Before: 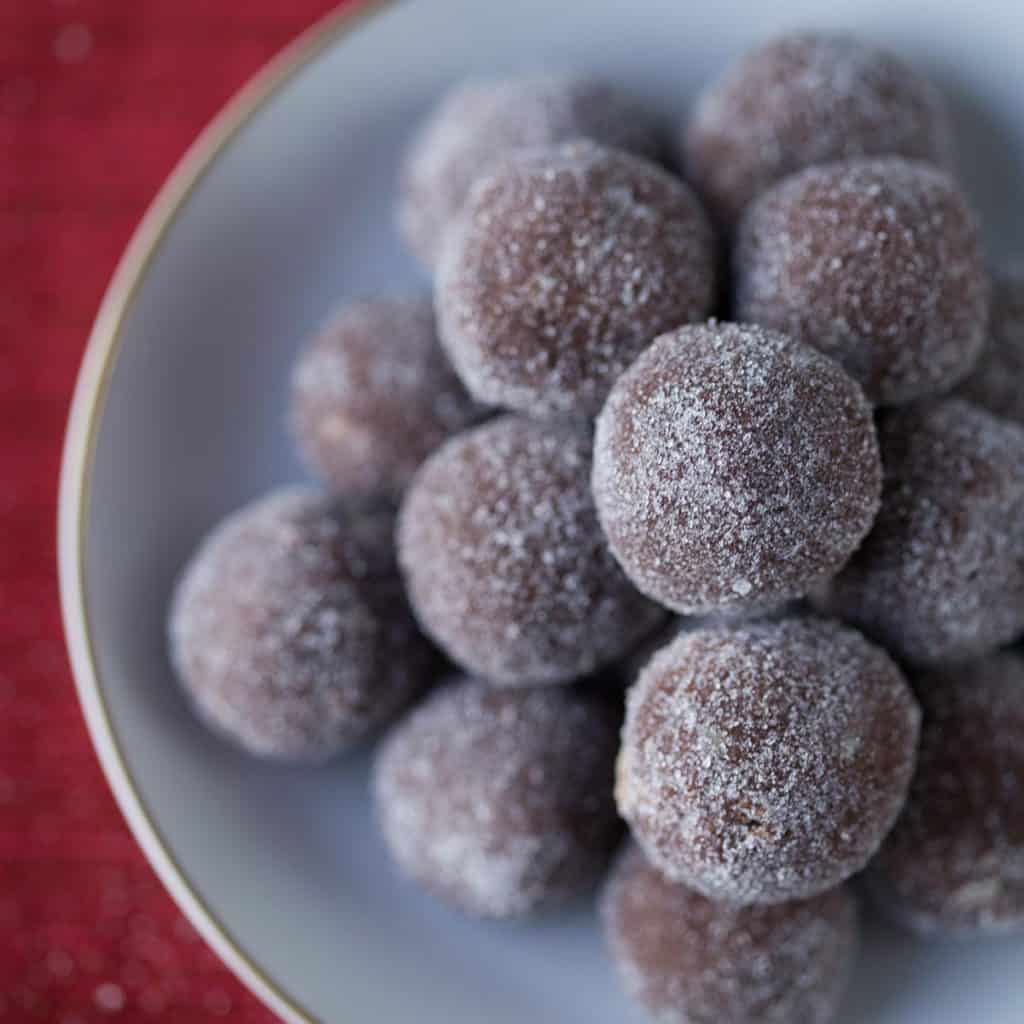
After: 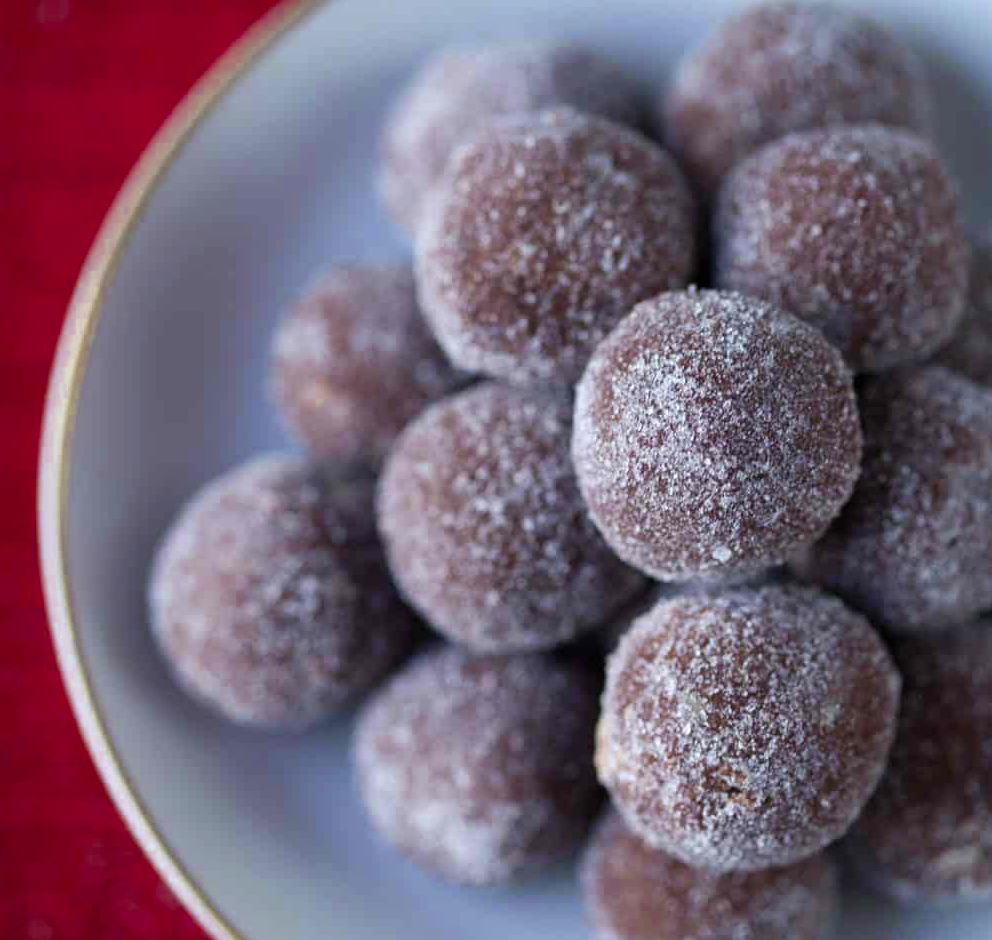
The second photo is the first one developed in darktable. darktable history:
crop: left 1.964%, top 3.251%, right 1.122%, bottom 4.933%
levels: levels [0, 0.476, 0.951]
color zones: curves: ch0 [(0.004, 0.305) (0.261, 0.623) (0.389, 0.399) (0.708, 0.571) (0.947, 0.34)]; ch1 [(0.025, 0.645) (0.229, 0.584) (0.326, 0.551) (0.484, 0.262) (0.757, 0.643)]
